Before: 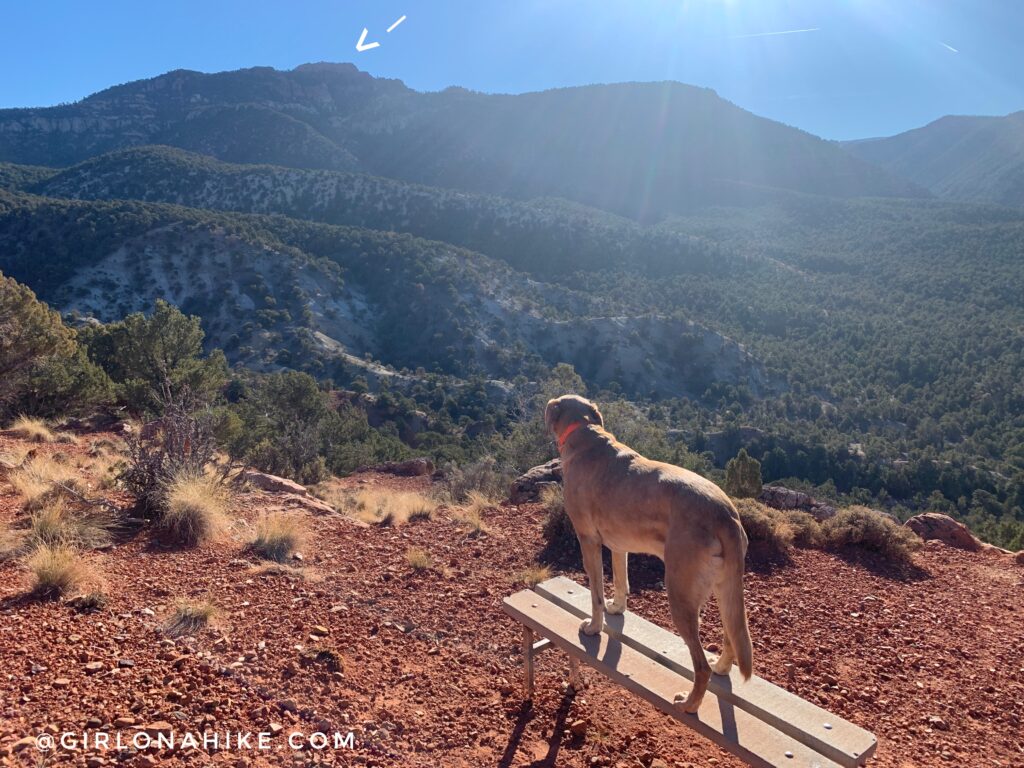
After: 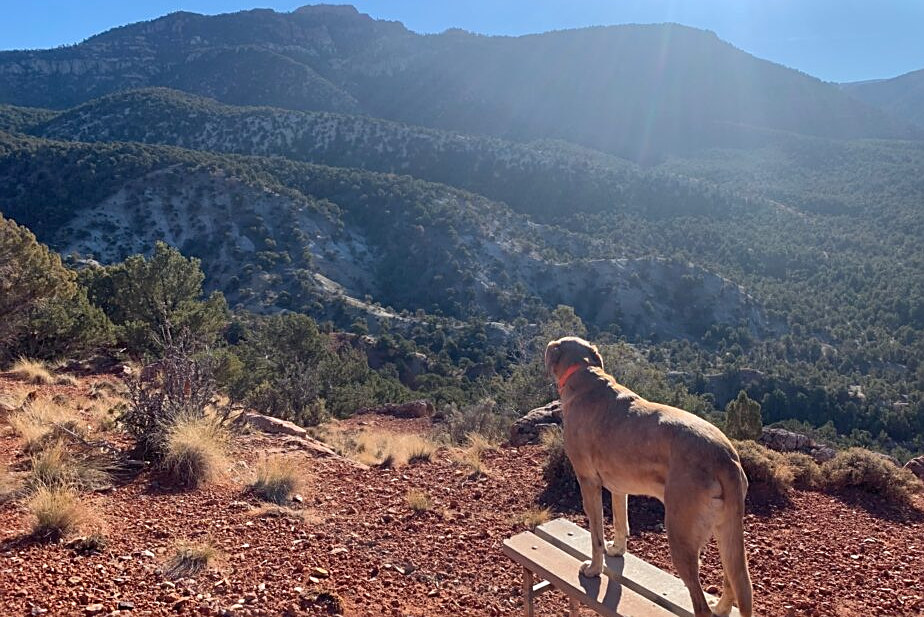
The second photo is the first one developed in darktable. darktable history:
sharpen: on, module defaults
crop: top 7.552%, right 9.746%, bottom 12.077%
exposure: black level correction 0.002, compensate exposure bias true, compensate highlight preservation false
